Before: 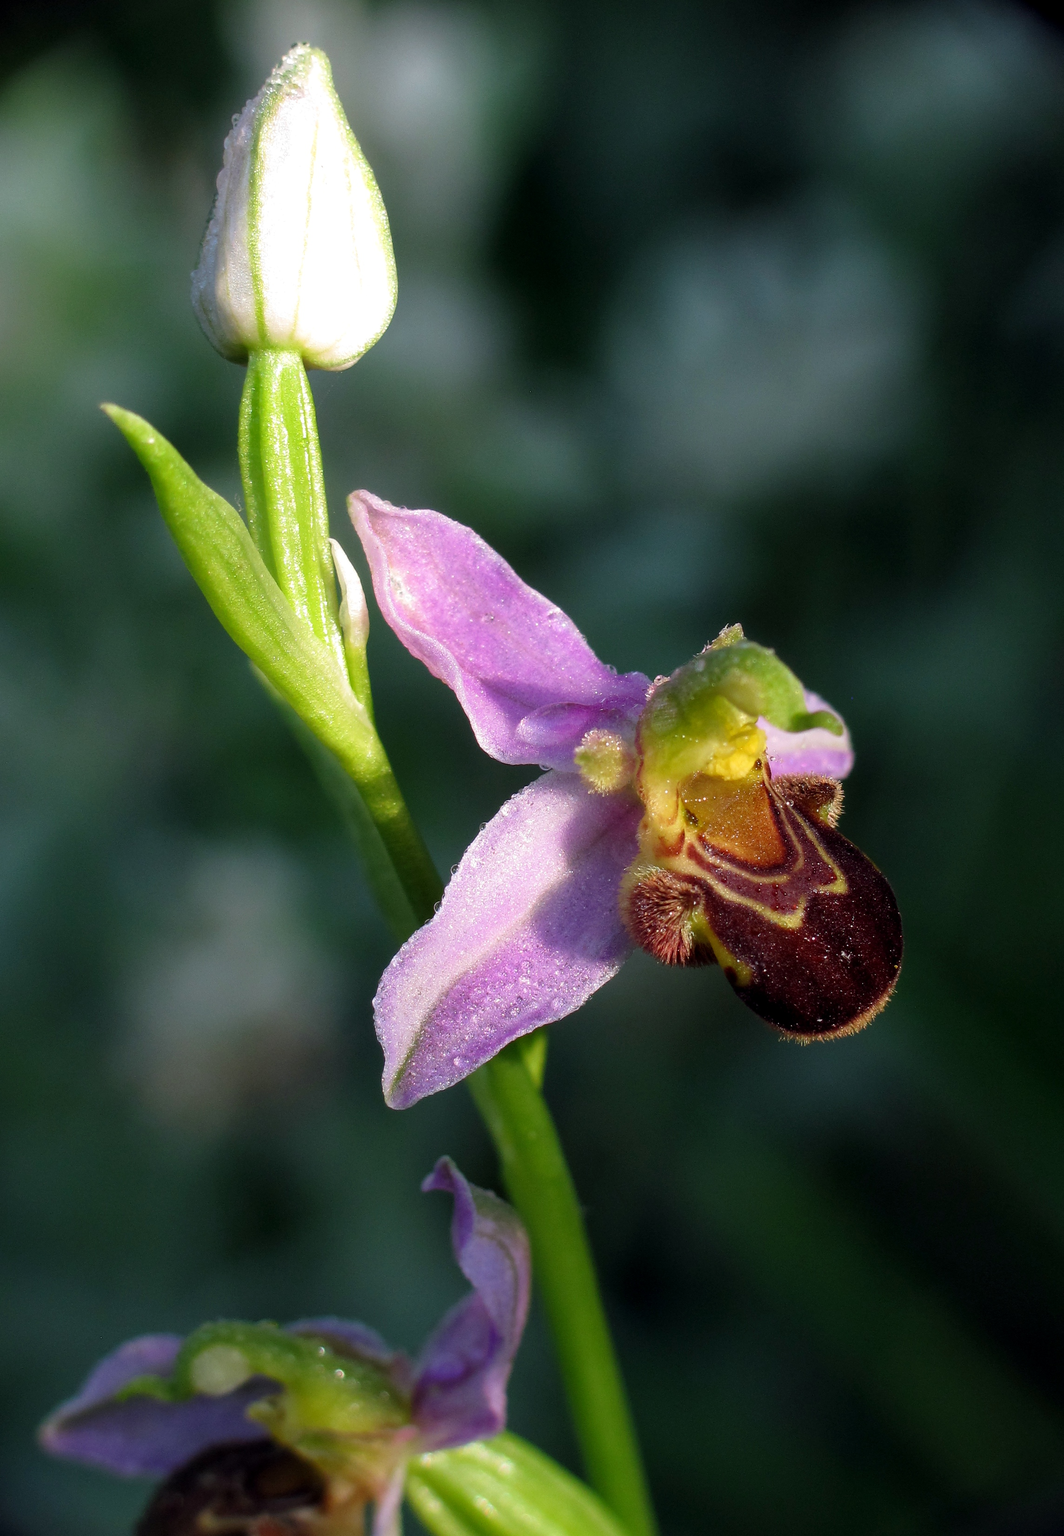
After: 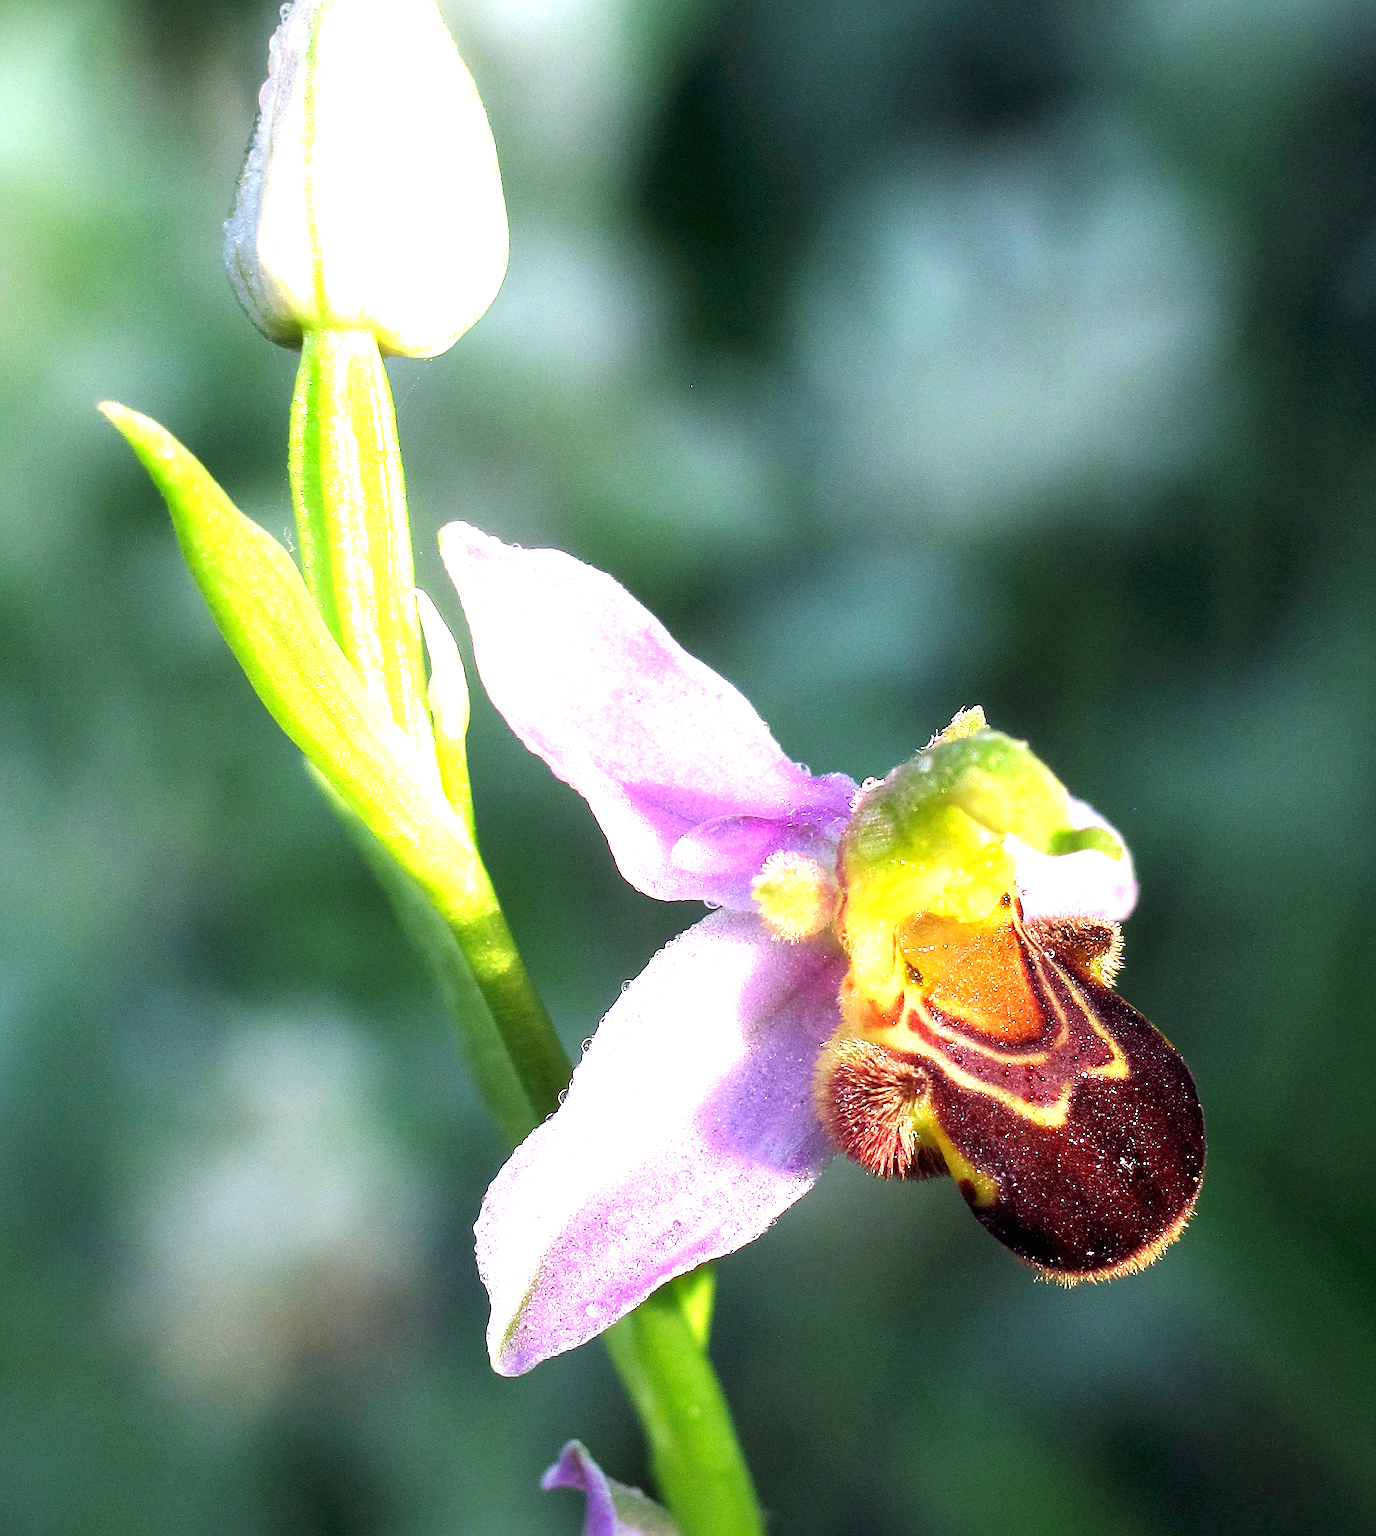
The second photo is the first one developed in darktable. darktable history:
exposure: black level correction 0, exposure 1.9 EV, compensate highlight preservation false
sharpen: on, module defaults
crop: left 2.737%, top 7.287%, right 3.421%, bottom 20.179%
